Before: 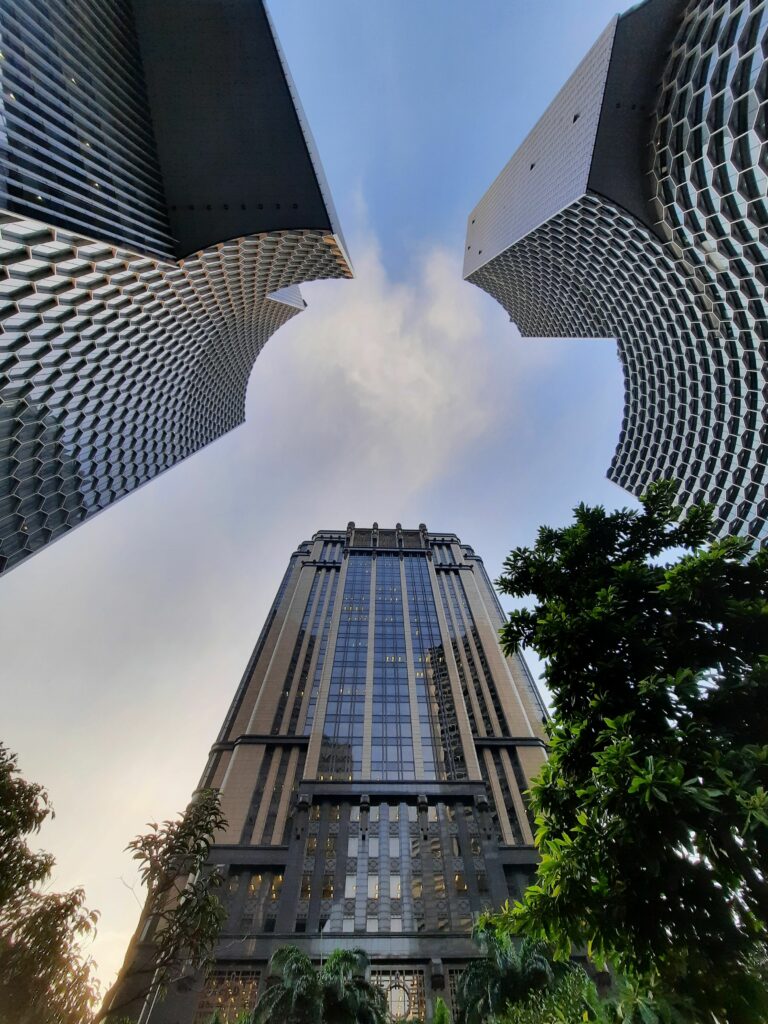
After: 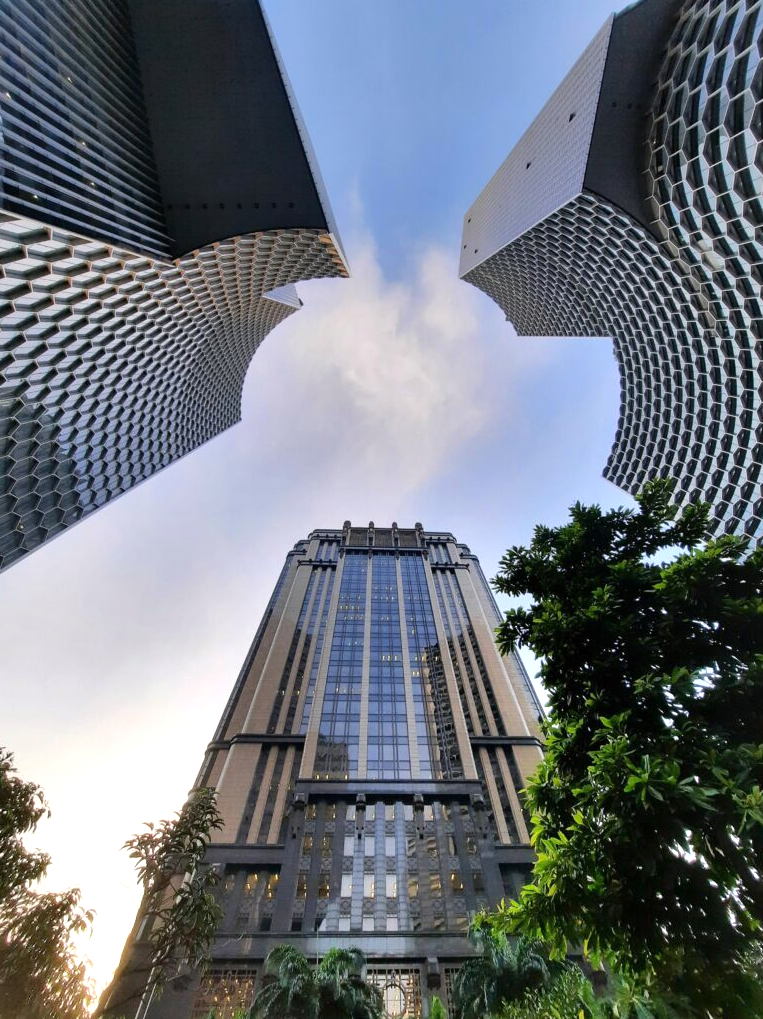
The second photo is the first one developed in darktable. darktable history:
crop and rotate: left 0.614%, top 0.179%, bottom 0.309%
white balance: red 1.009, blue 1.027
exposure: black level correction 0, exposure 0.7 EV, compensate exposure bias true, compensate highlight preservation false
graduated density: on, module defaults
